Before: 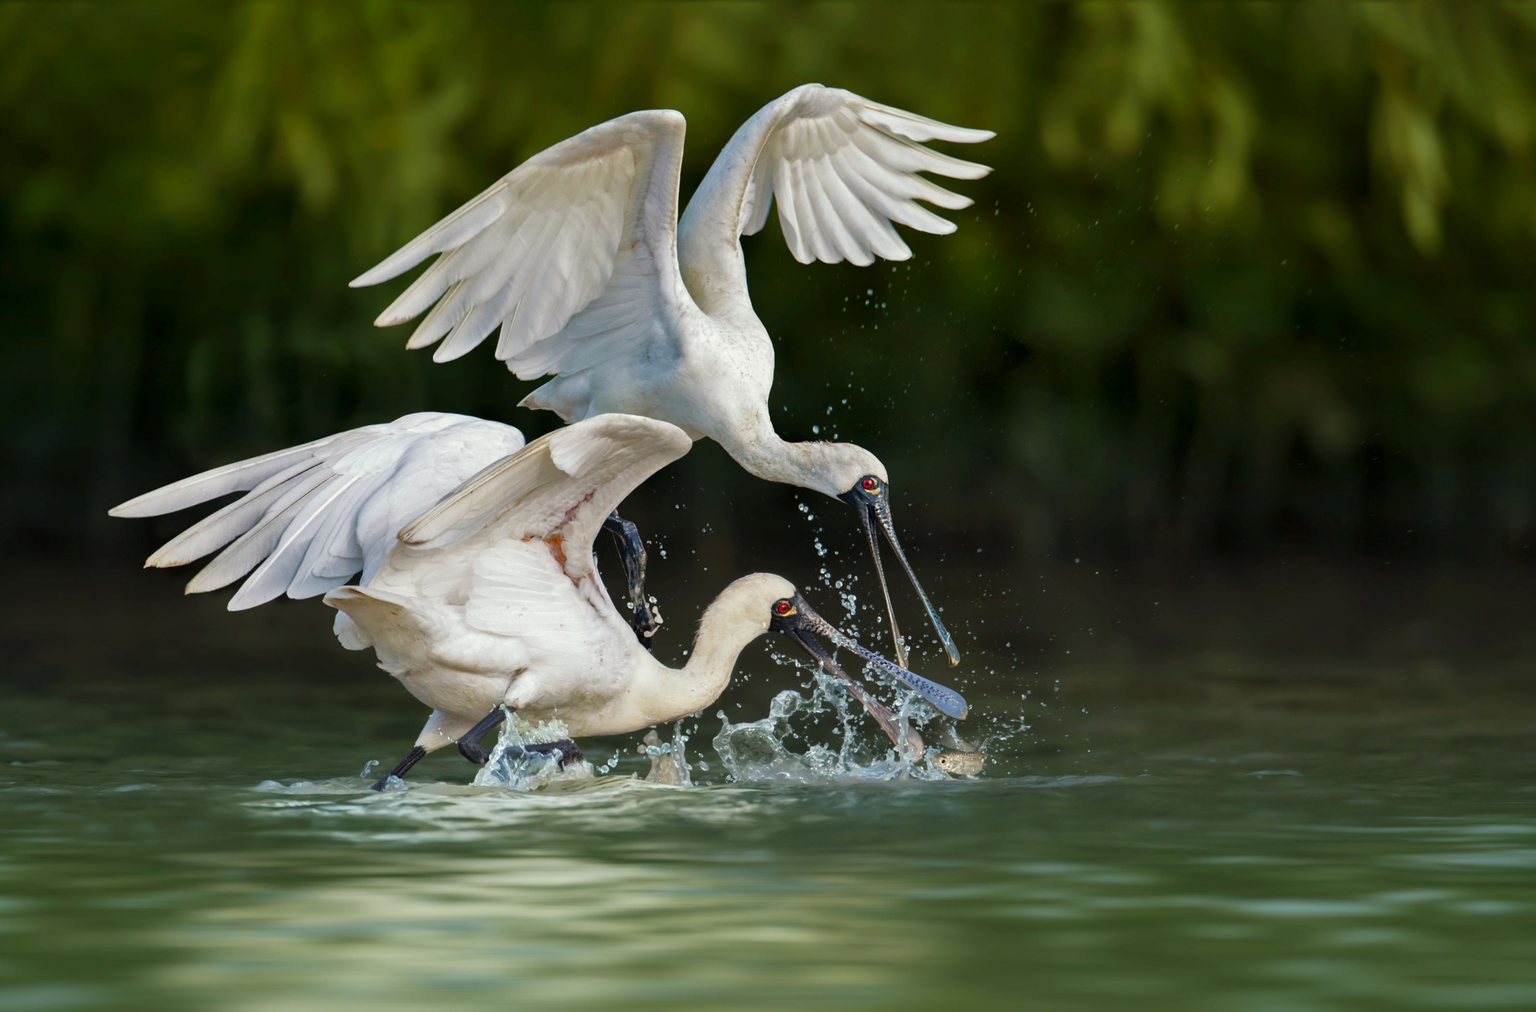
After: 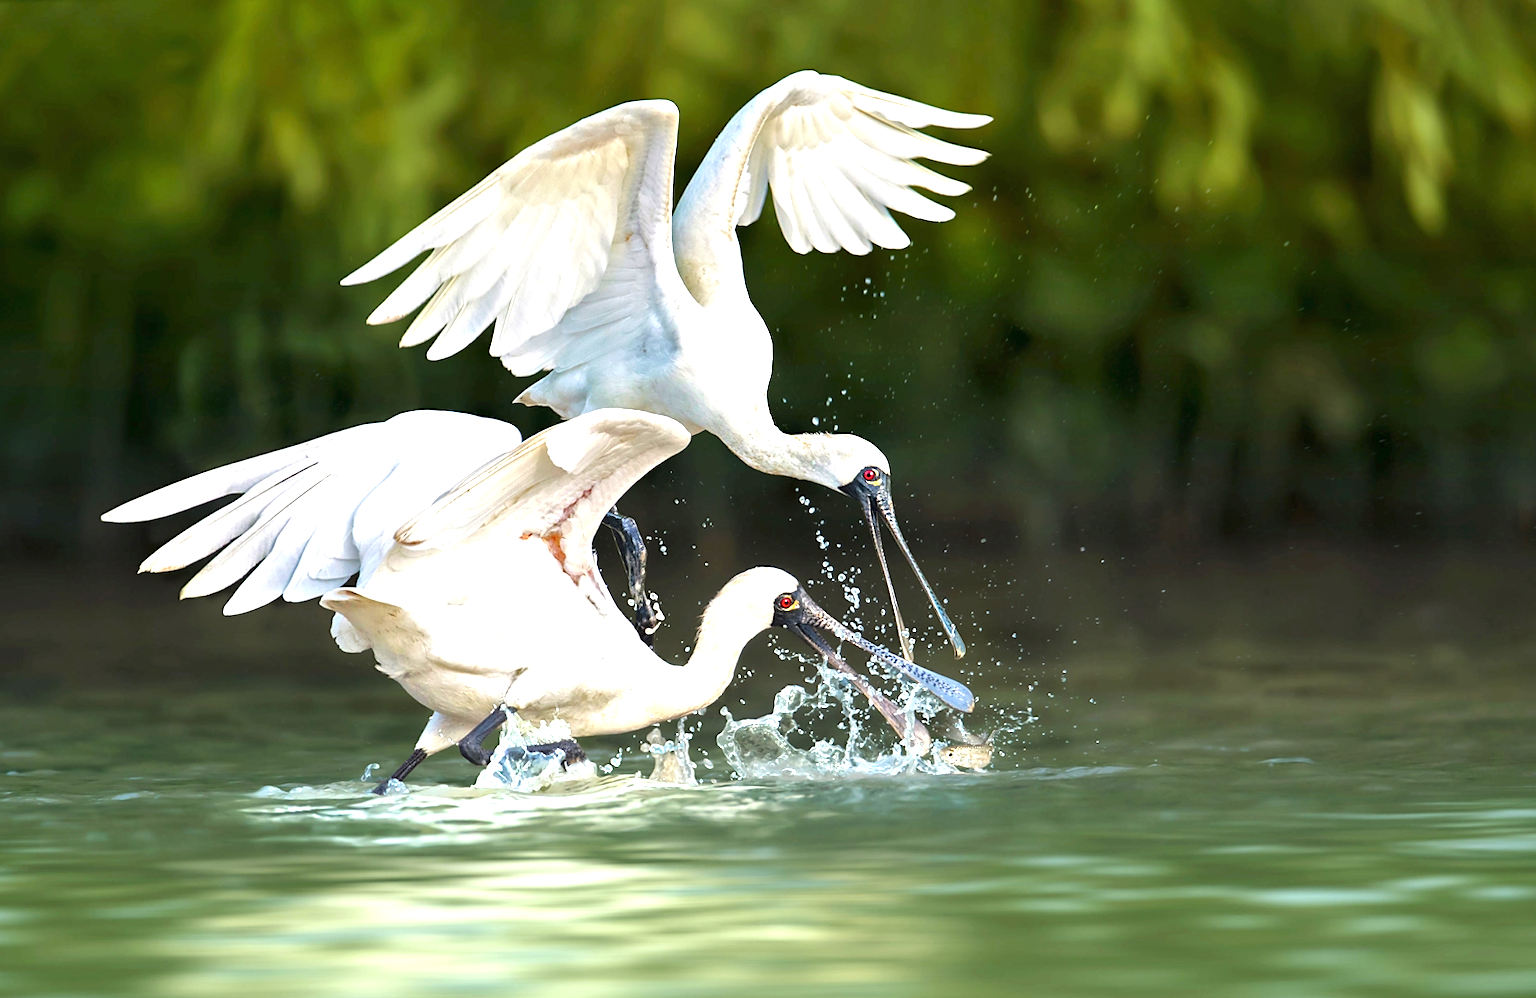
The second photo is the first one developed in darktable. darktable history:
rotate and perspective: rotation -1°, crop left 0.011, crop right 0.989, crop top 0.025, crop bottom 0.975
sharpen: radius 1.864, amount 0.398, threshold 1.271
exposure: black level correction 0, exposure 1.388 EV, compensate exposure bias true, compensate highlight preservation false
